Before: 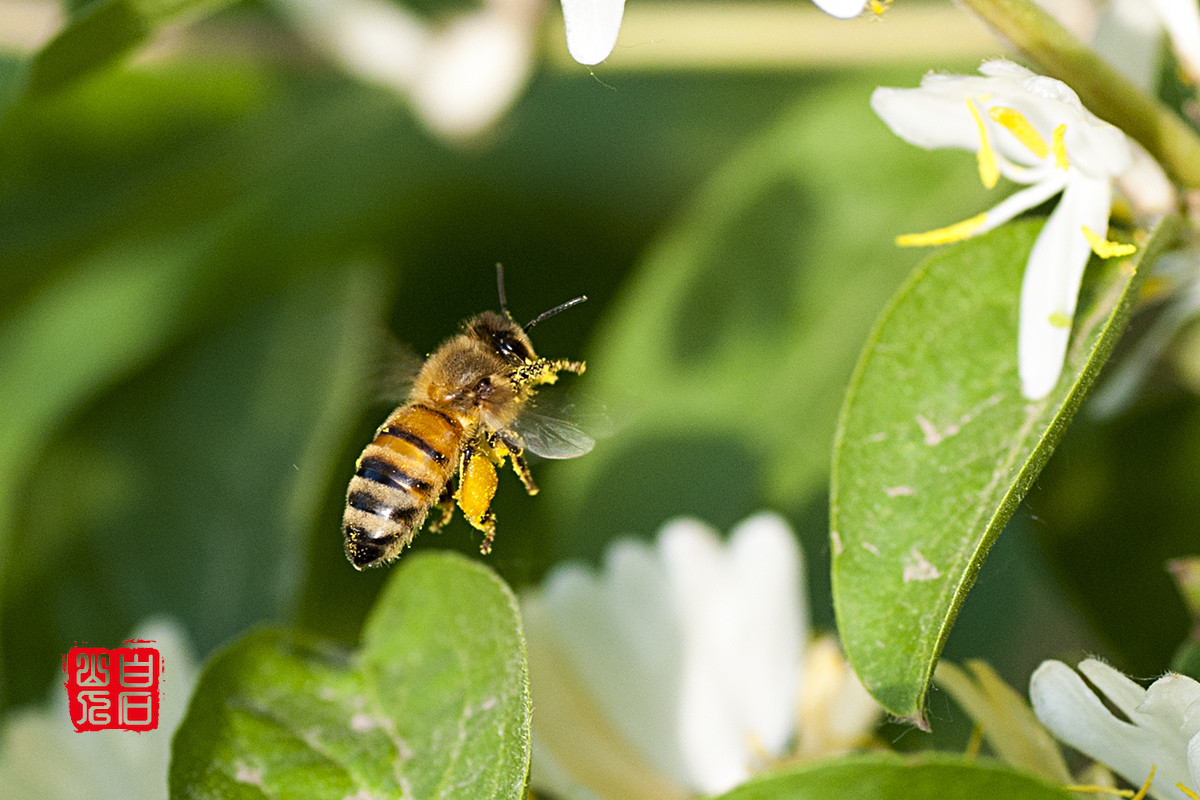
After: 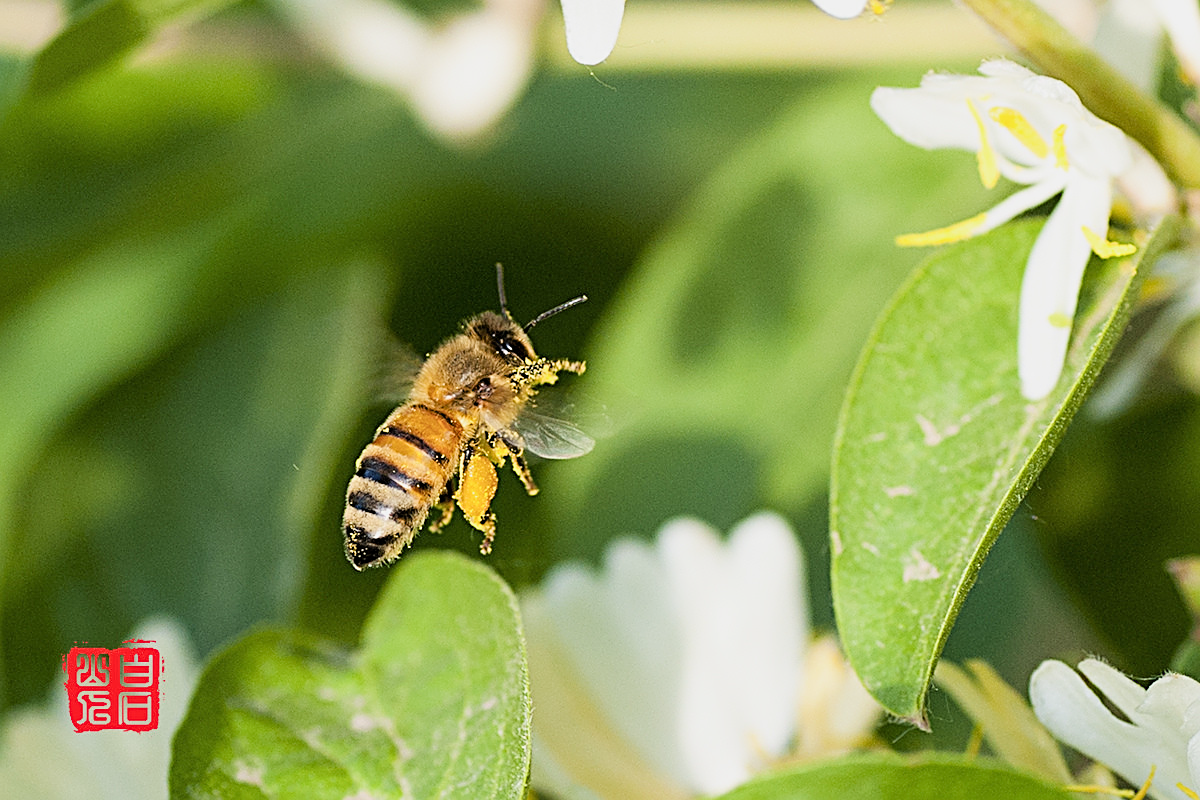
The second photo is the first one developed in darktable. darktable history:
filmic rgb: black relative exposure -8.01 EV, white relative exposure 4.03 EV, hardness 4.18, contrast 0.937
sharpen: on, module defaults
exposure: black level correction 0, exposure 0.69 EV, compensate highlight preservation false
